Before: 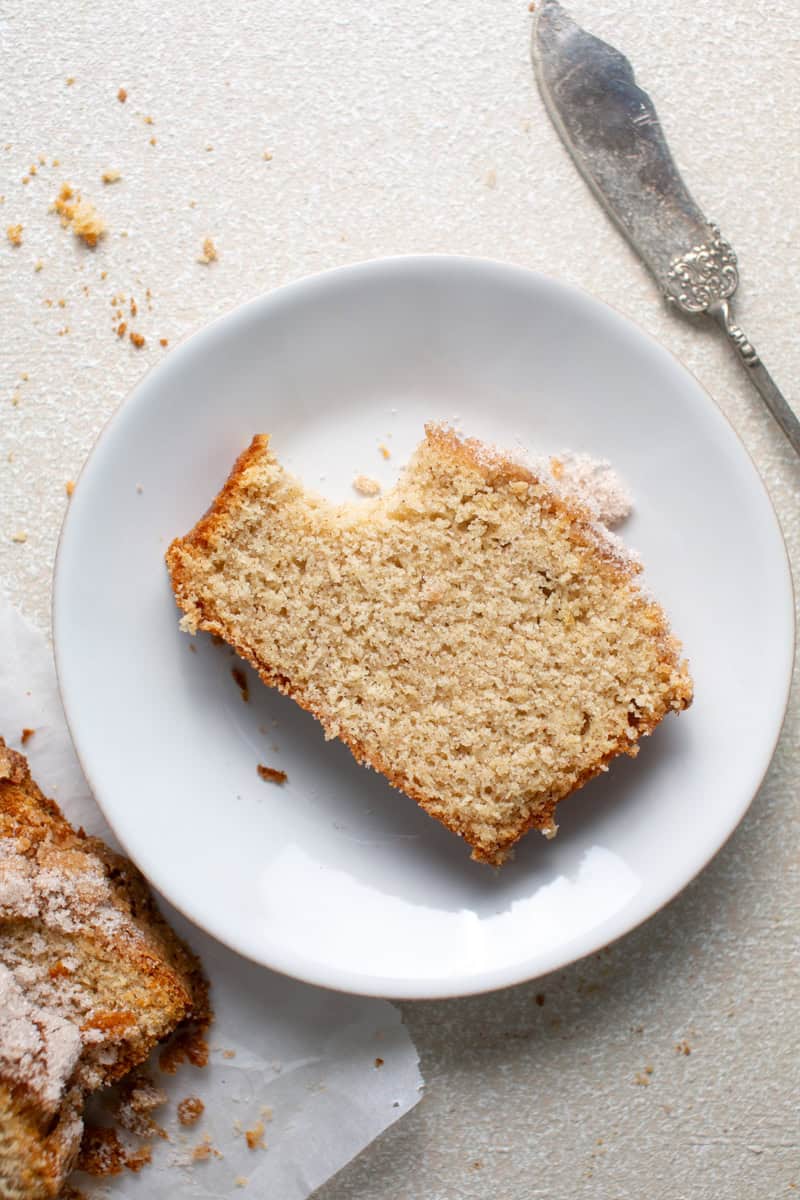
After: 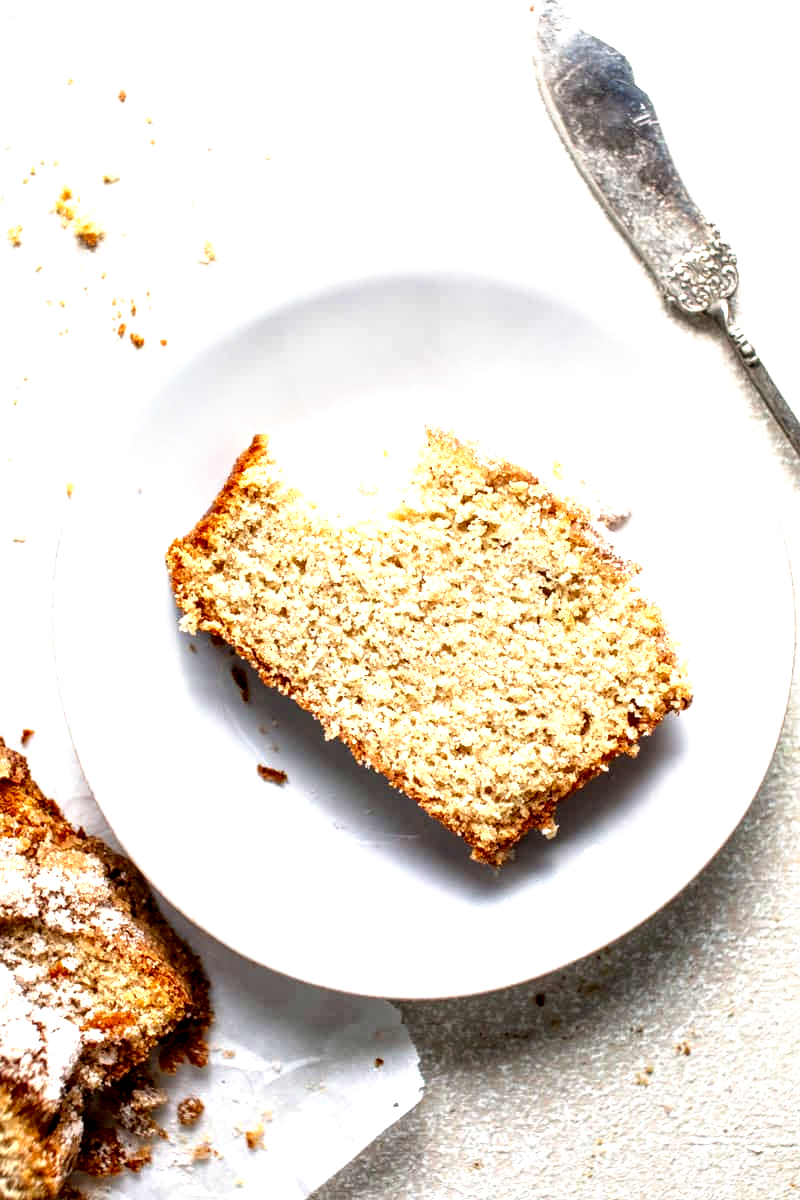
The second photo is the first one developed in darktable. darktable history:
tone curve: curves: ch0 [(0, 0) (0.003, 0.028) (0.011, 0.028) (0.025, 0.026) (0.044, 0.036) (0.069, 0.06) (0.1, 0.101) (0.136, 0.15) (0.177, 0.203) (0.224, 0.271) (0.277, 0.345) (0.335, 0.422) (0.399, 0.515) (0.468, 0.611) (0.543, 0.716) (0.623, 0.826) (0.709, 0.942) (0.801, 0.992) (0.898, 1) (1, 1)], preserve colors none
local contrast: highlights 65%, shadows 54%, detail 169%, midtone range 0.514
